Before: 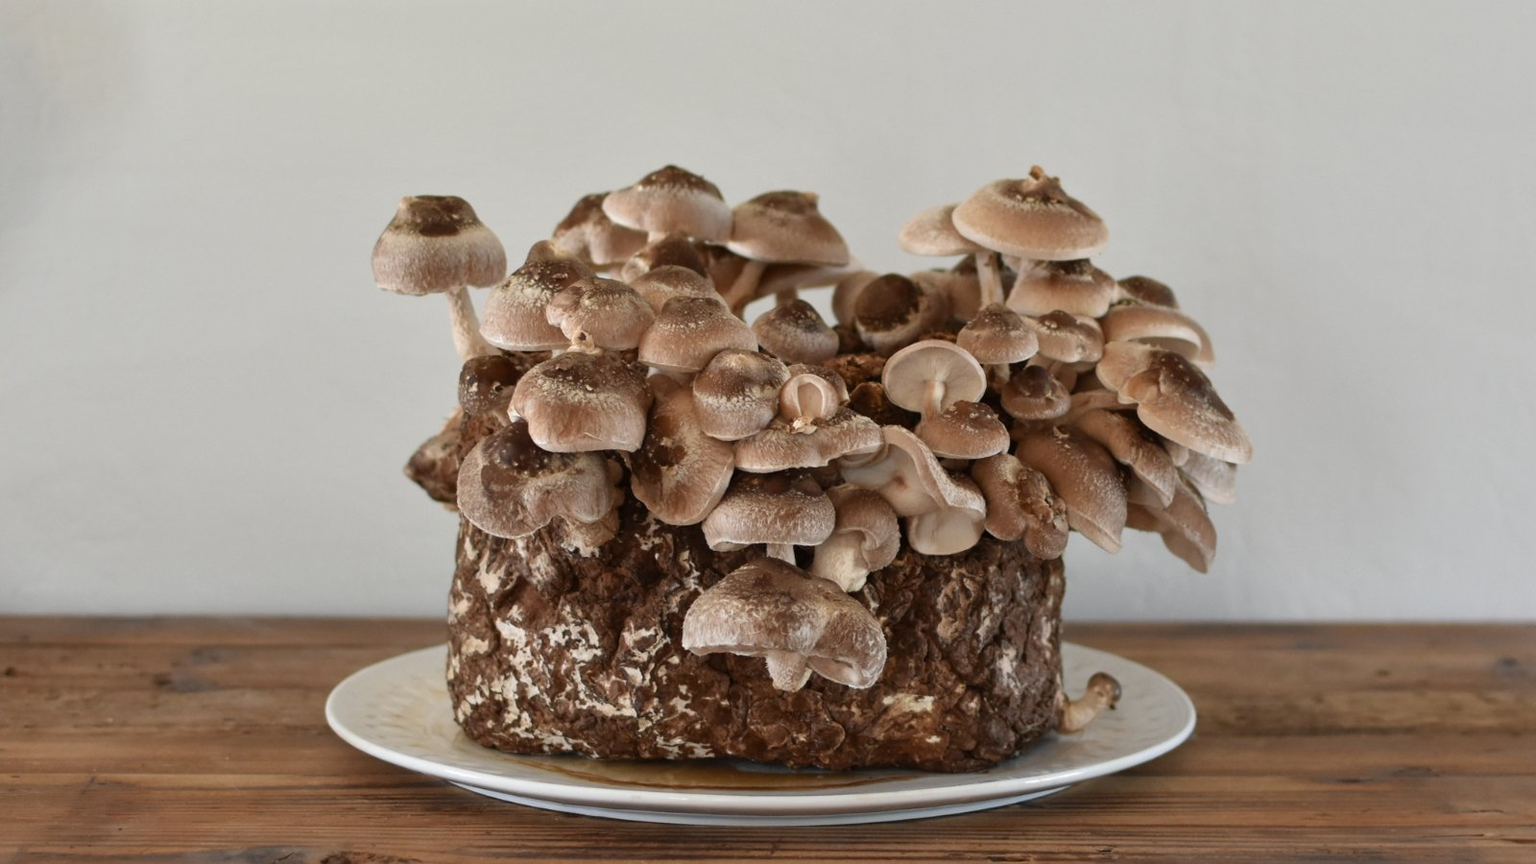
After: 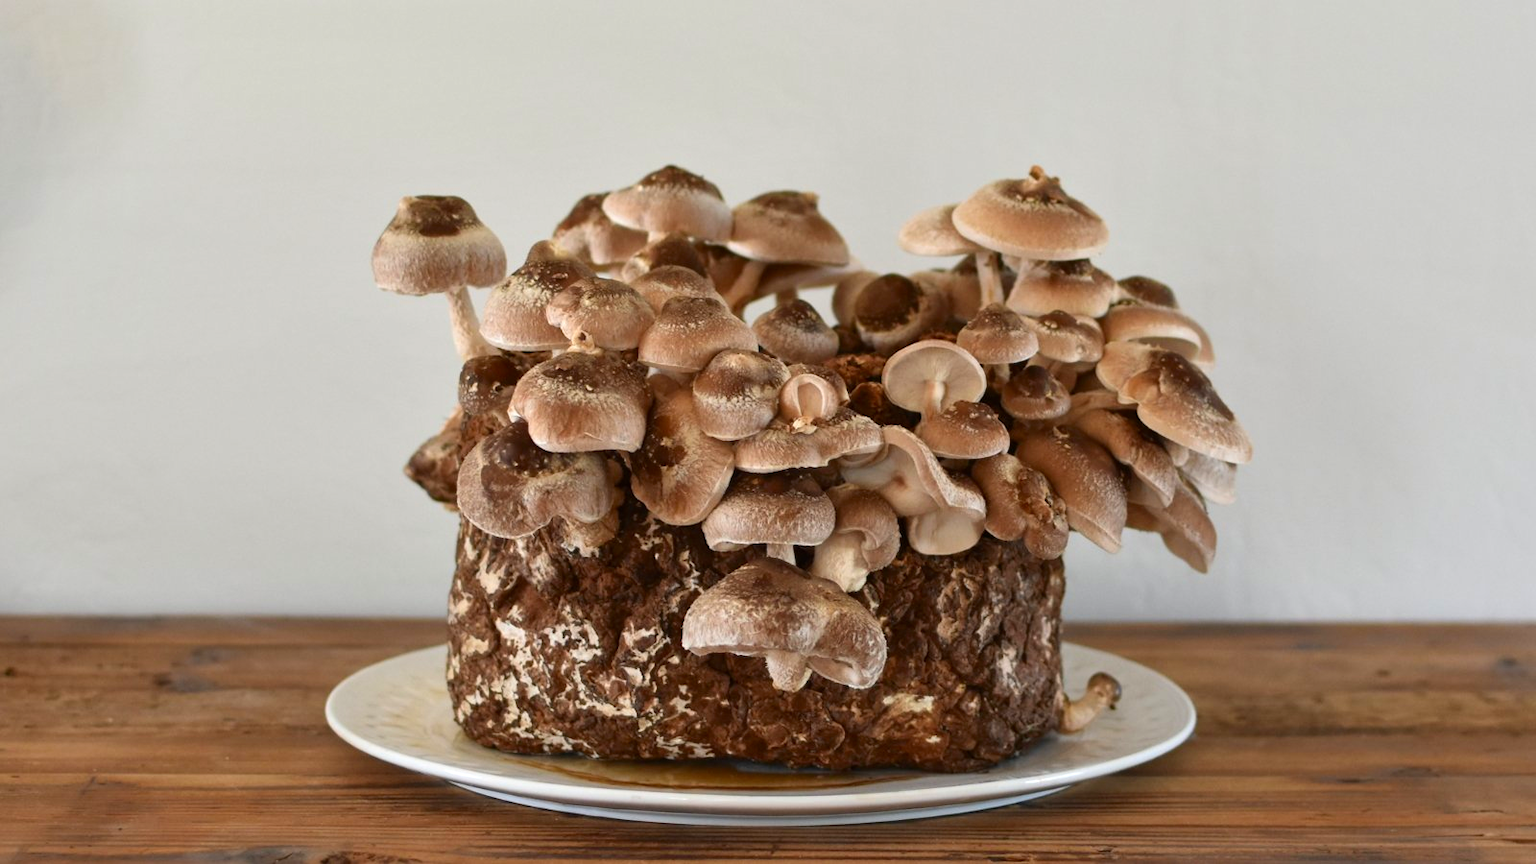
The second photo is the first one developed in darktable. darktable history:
contrast brightness saturation: contrast 0.09, saturation 0.28
exposure: exposure 0.15 EV, compensate highlight preservation false
